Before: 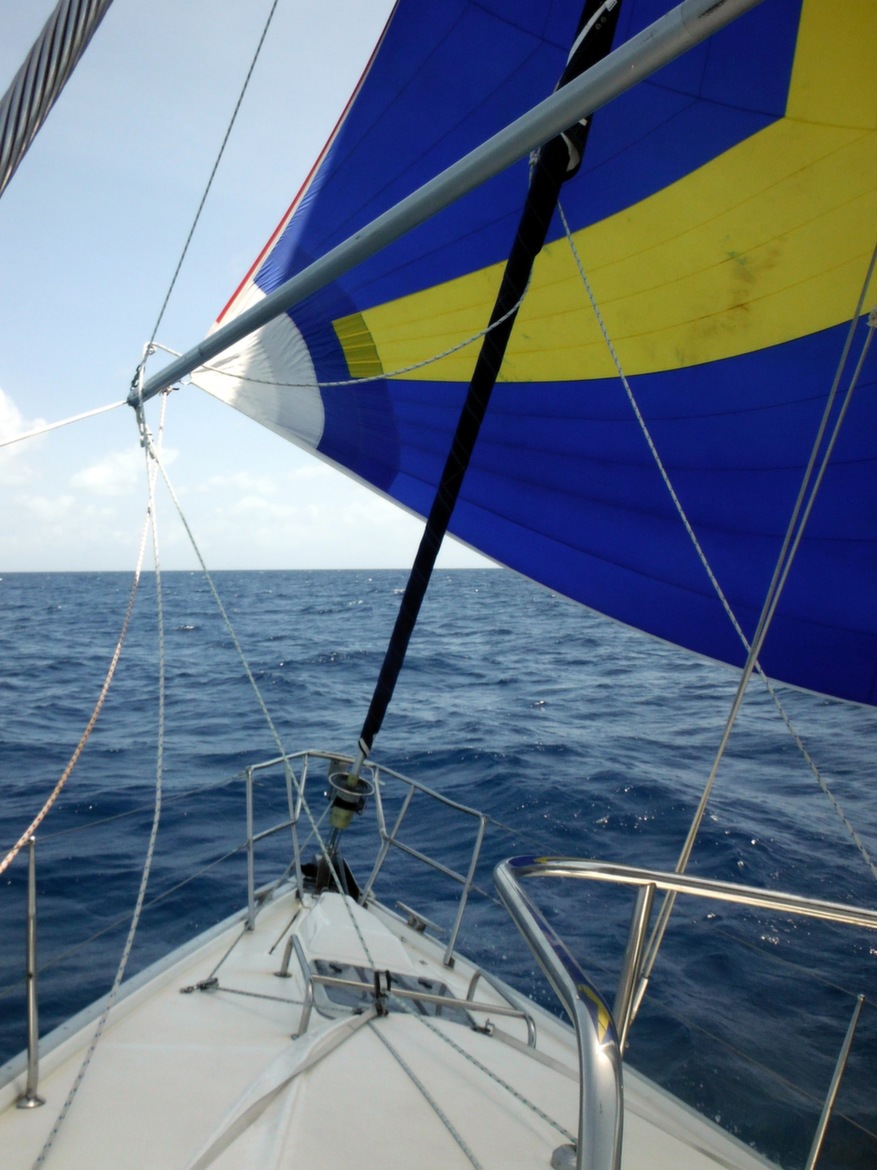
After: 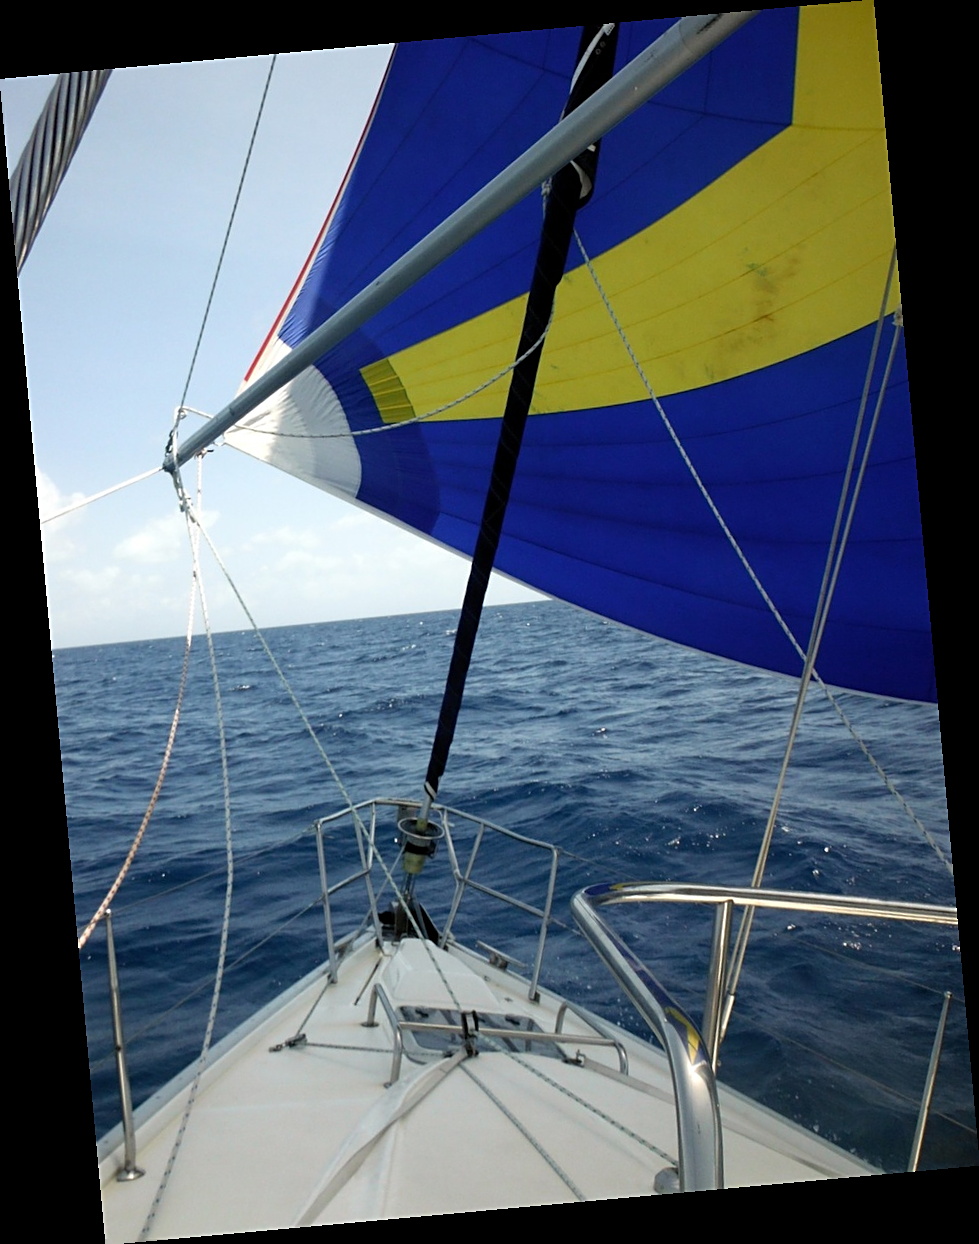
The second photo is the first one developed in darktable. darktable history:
rotate and perspective: rotation -5.2°, automatic cropping off
sharpen: on, module defaults
